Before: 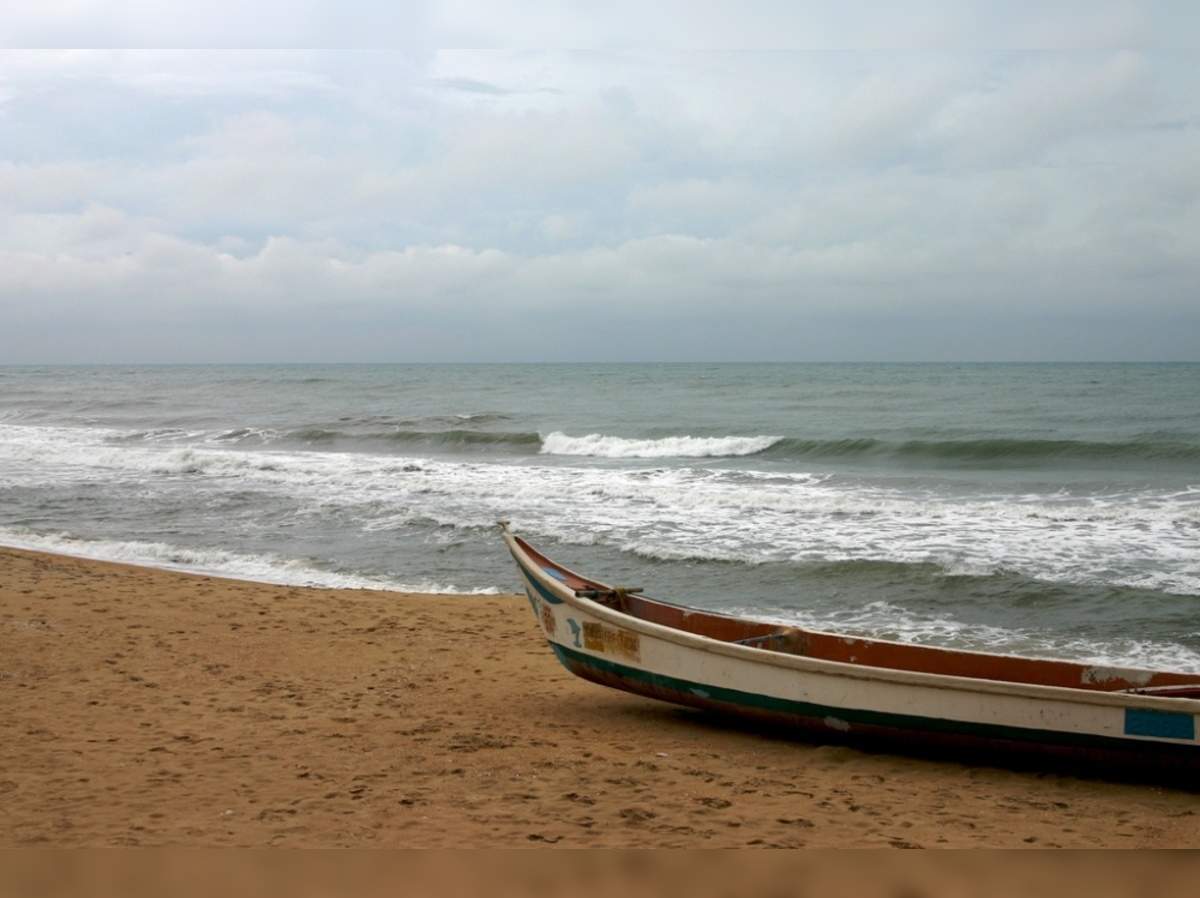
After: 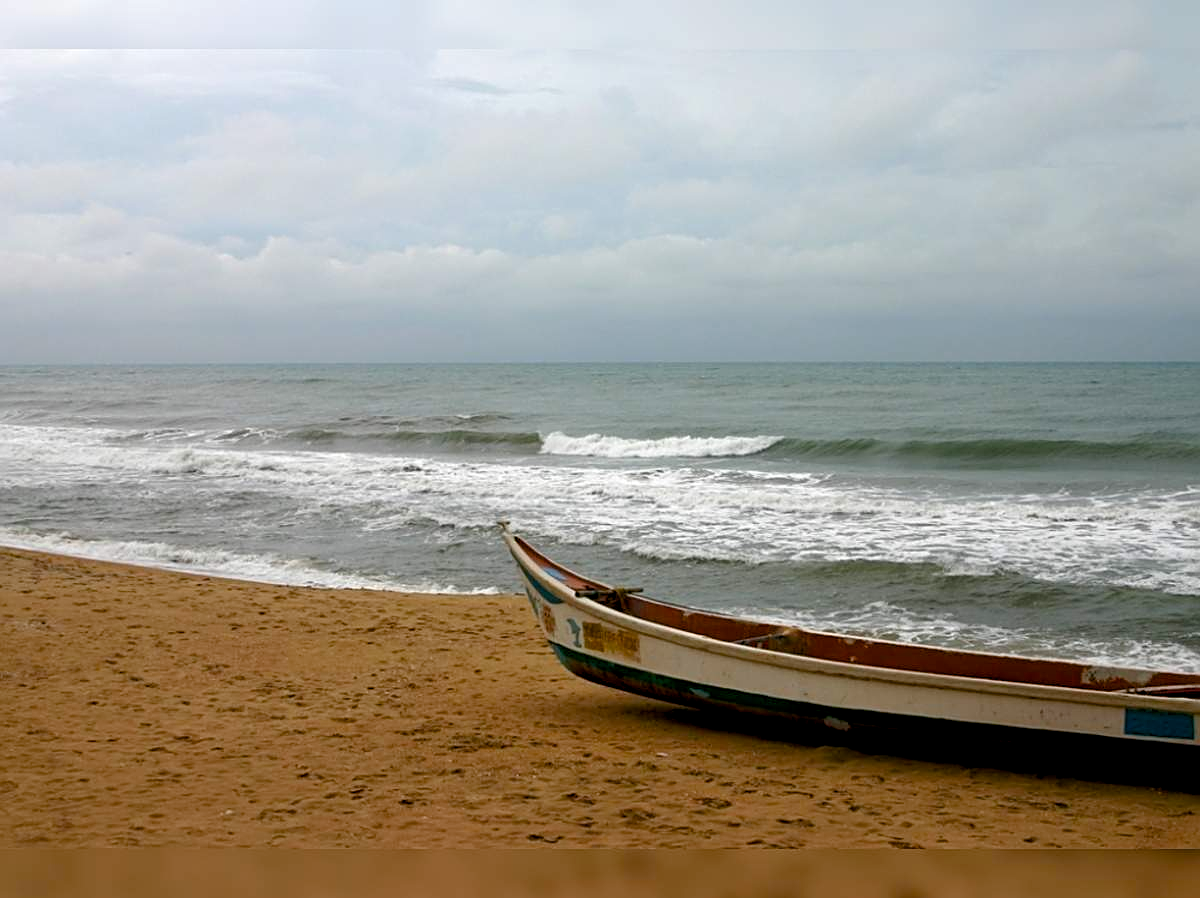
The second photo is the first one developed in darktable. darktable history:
sharpen: on, module defaults
color balance rgb: global offset › luminance -0.43%, perceptual saturation grading › global saturation 20%, perceptual saturation grading › highlights -24.785%, perceptual saturation grading › shadows 25.235%
